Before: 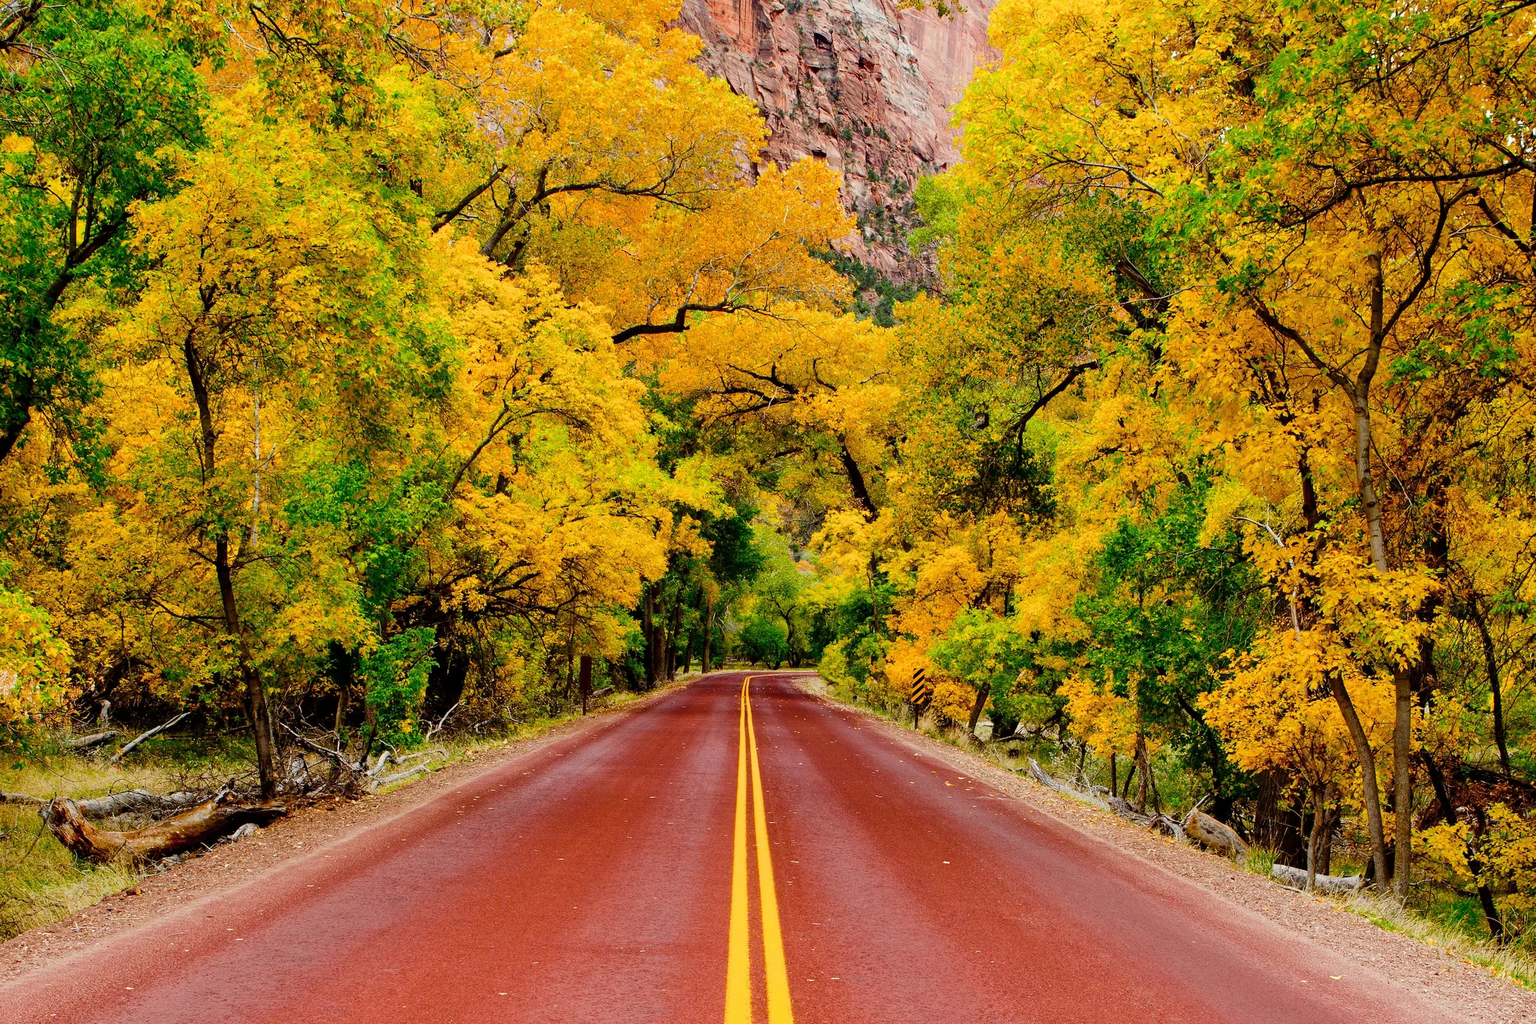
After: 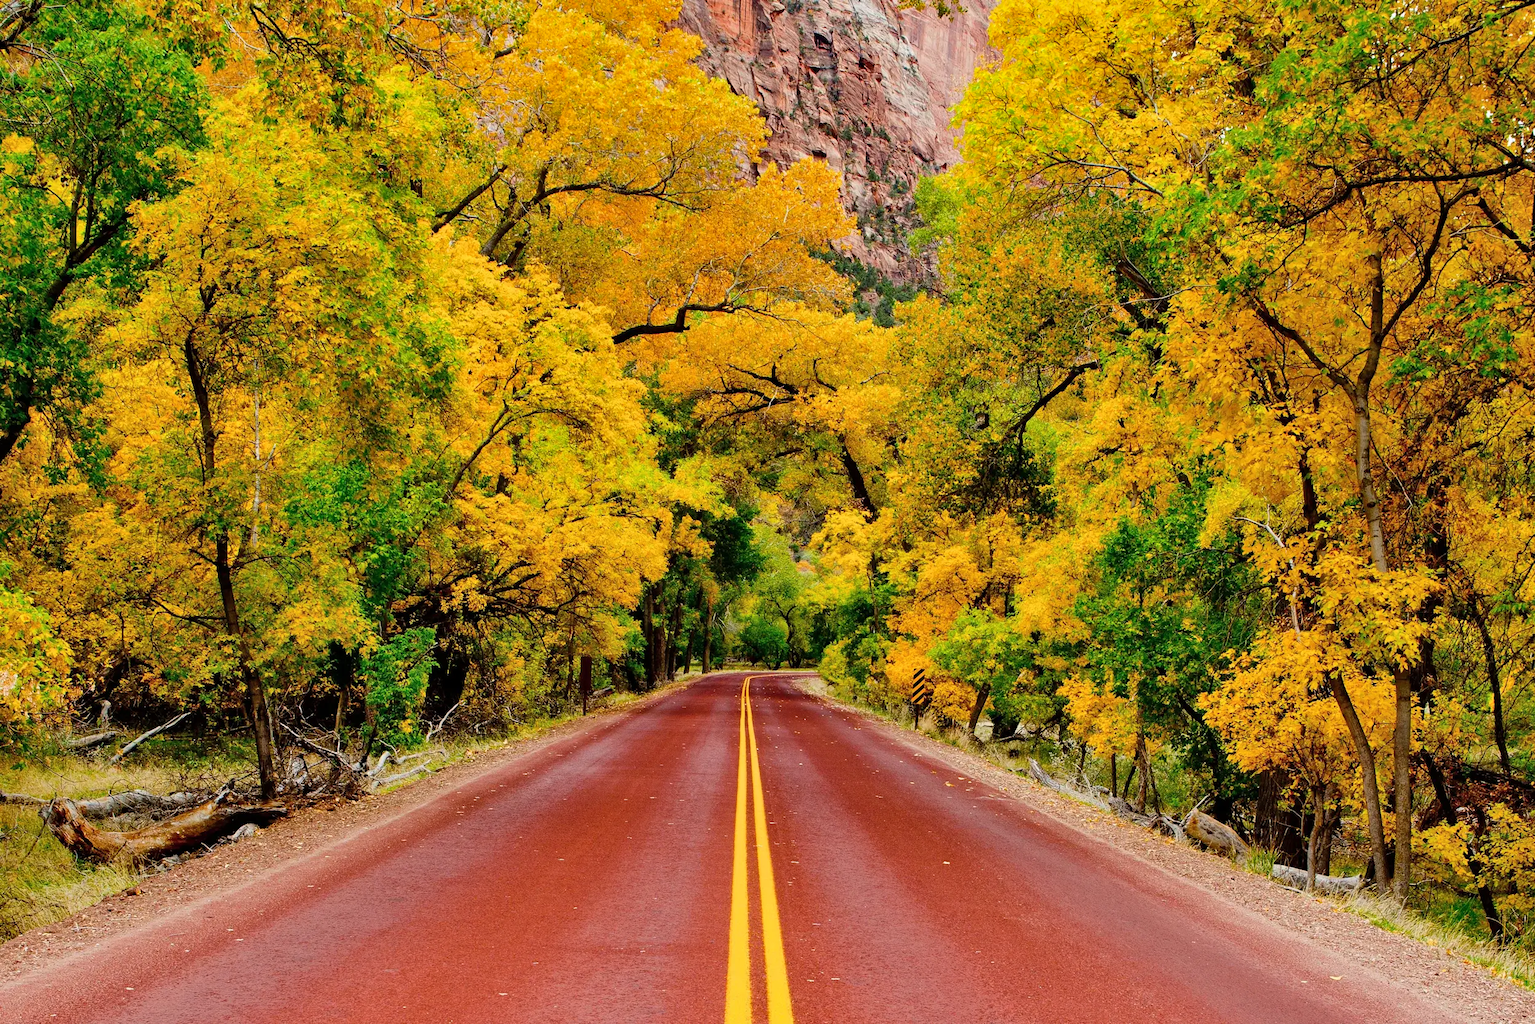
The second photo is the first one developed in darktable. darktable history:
shadows and highlights: white point adjustment 1.05, soften with gaussian
